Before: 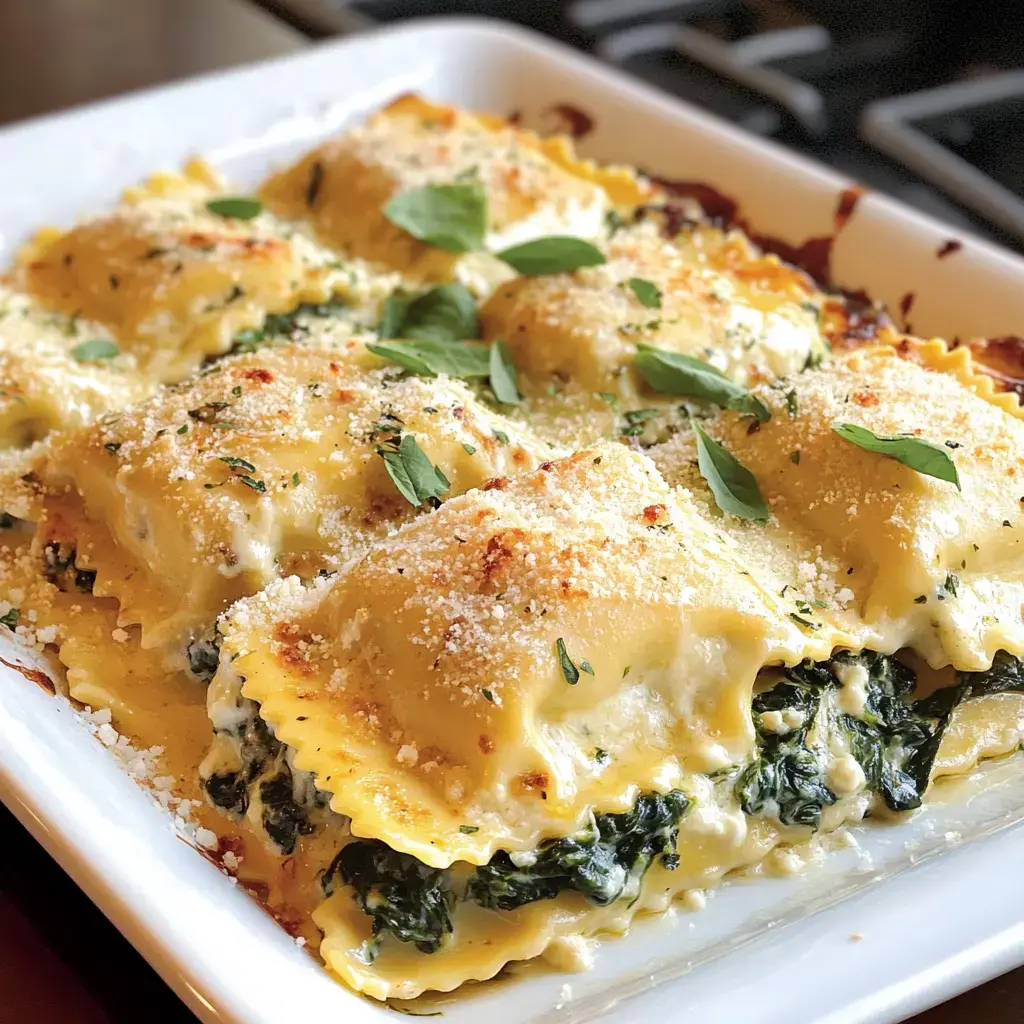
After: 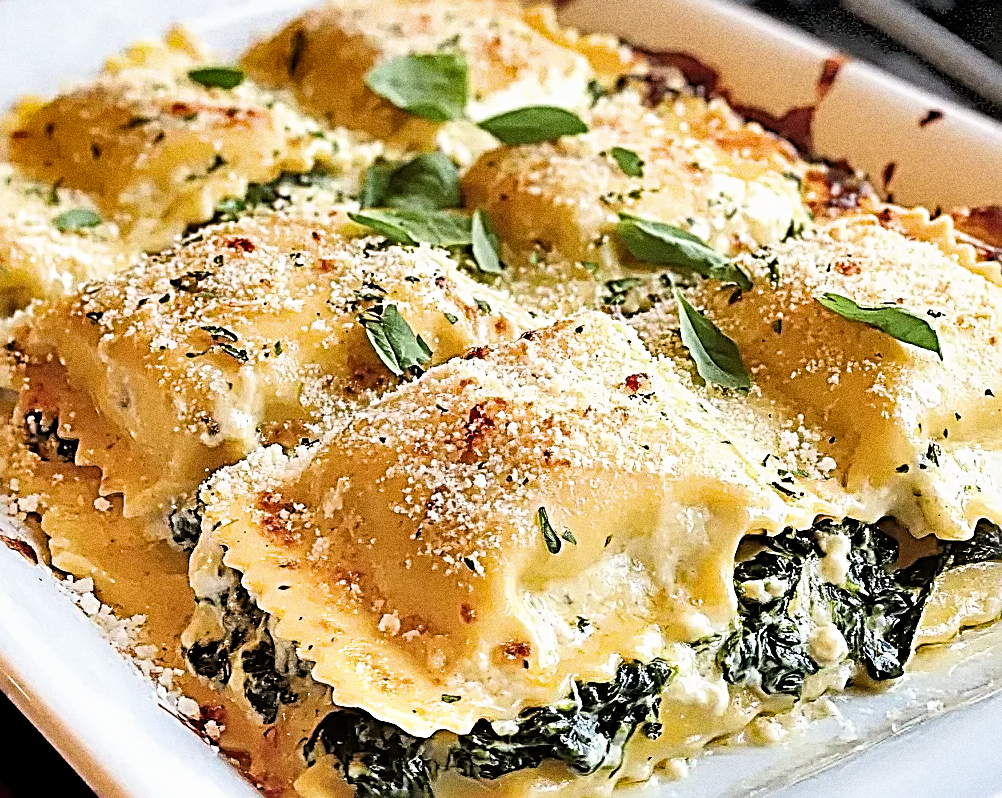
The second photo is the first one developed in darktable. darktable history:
filmic rgb: black relative exposure -5.83 EV, white relative exposure 3.4 EV, hardness 3.68
sharpen: radius 3.158, amount 1.731
grain: strength 49.07%
exposure: exposure 0.722 EV, compensate highlight preservation false
crop and rotate: left 1.814%, top 12.818%, right 0.25%, bottom 9.225%
color contrast: green-magenta contrast 0.96
shadows and highlights: soften with gaussian
